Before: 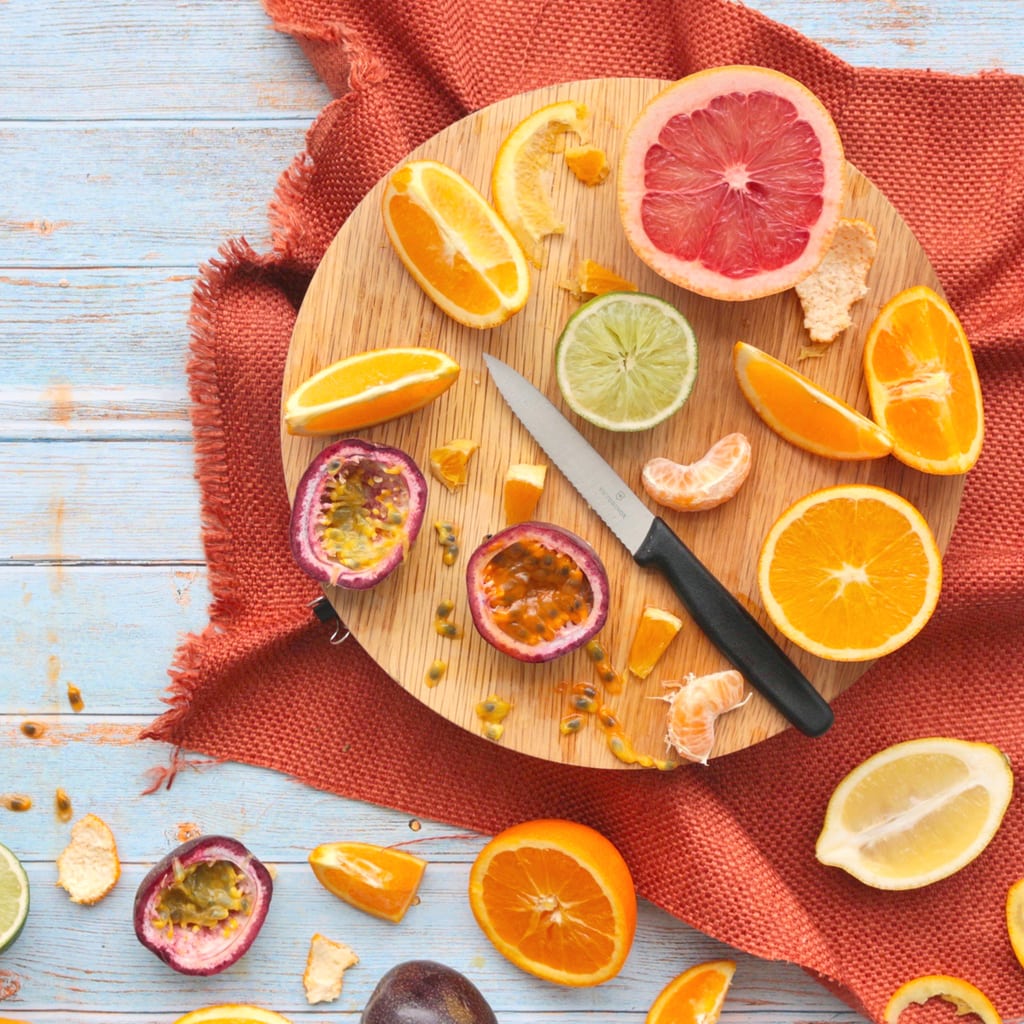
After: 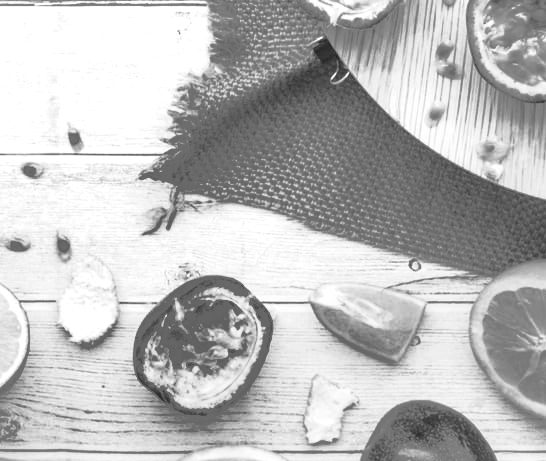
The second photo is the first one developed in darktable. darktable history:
graduated density: rotation -180°, offset 24.95
base curve: curves: ch0 [(0, 0) (0.557, 0.834) (1, 1)]
exposure: exposure 0.507 EV, compensate highlight preservation false
monochrome: on, module defaults
shadows and highlights: shadows 25, highlights -70
local contrast: detail 130%
crop and rotate: top 54.778%, right 46.61%, bottom 0.159%
